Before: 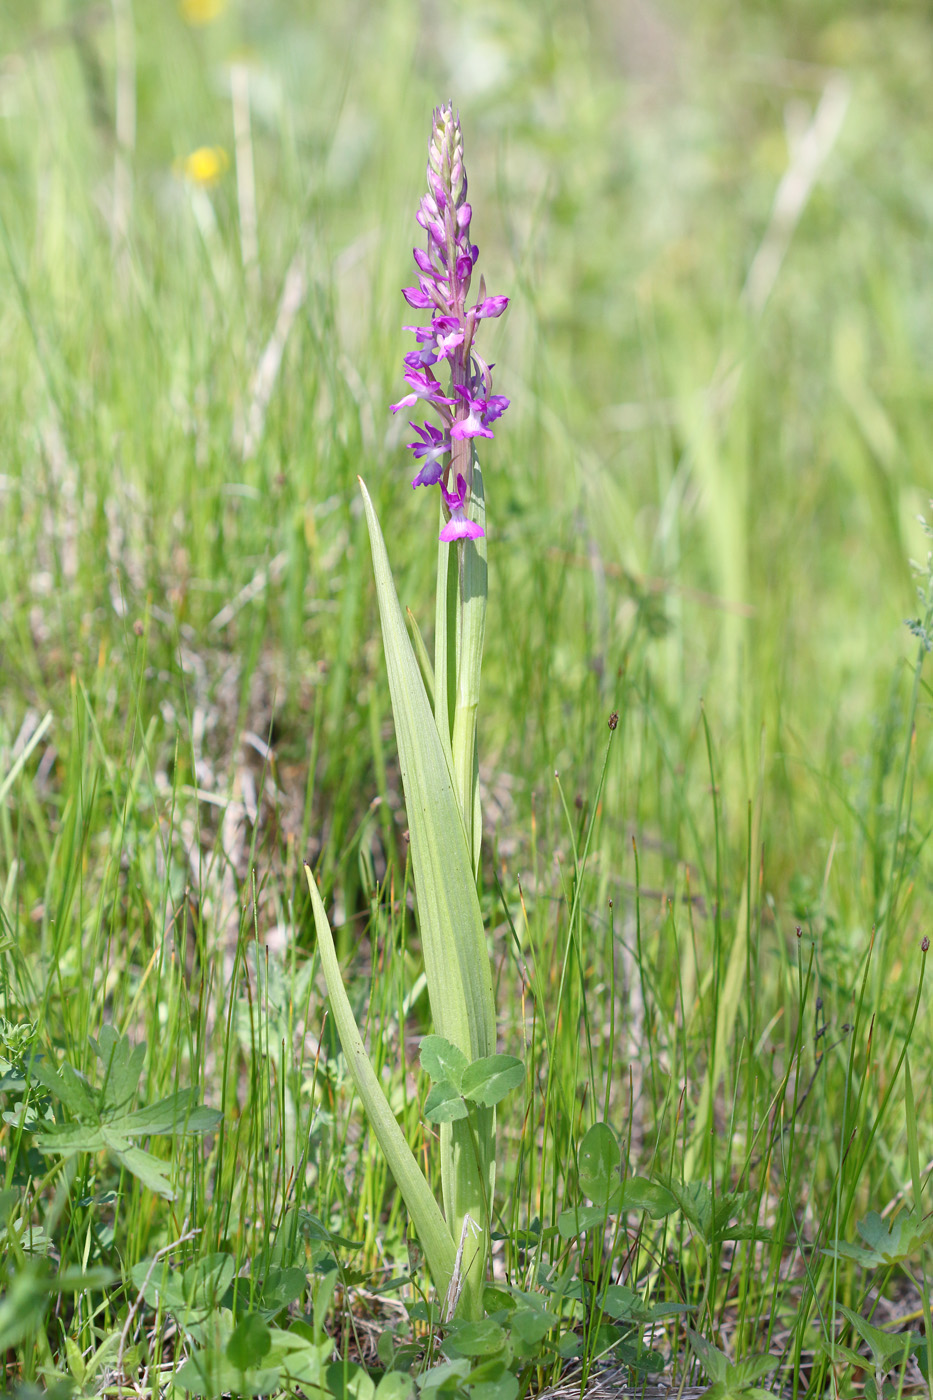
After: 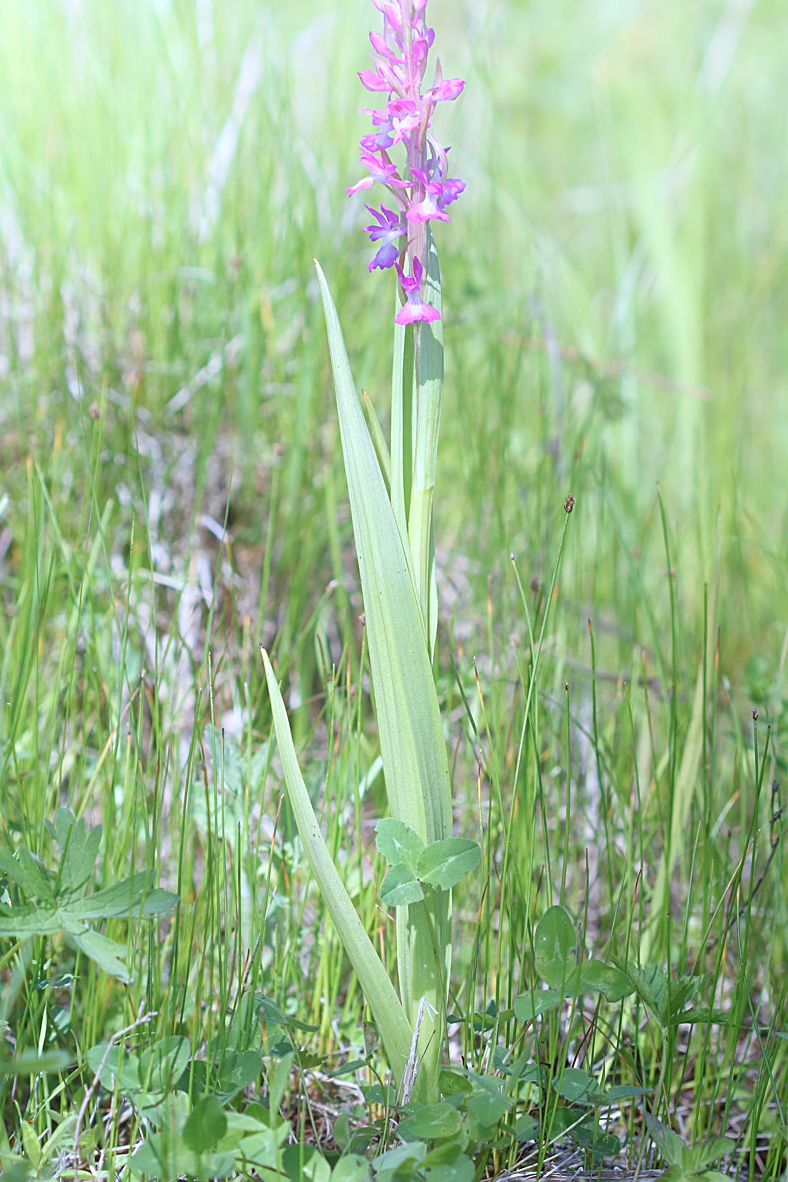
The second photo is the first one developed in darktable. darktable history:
bloom: on, module defaults
color correction: highlights a* -2.24, highlights b* -18.1
sharpen: on, module defaults
crop and rotate: left 4.842%, top 15.51%, right 10.668%
